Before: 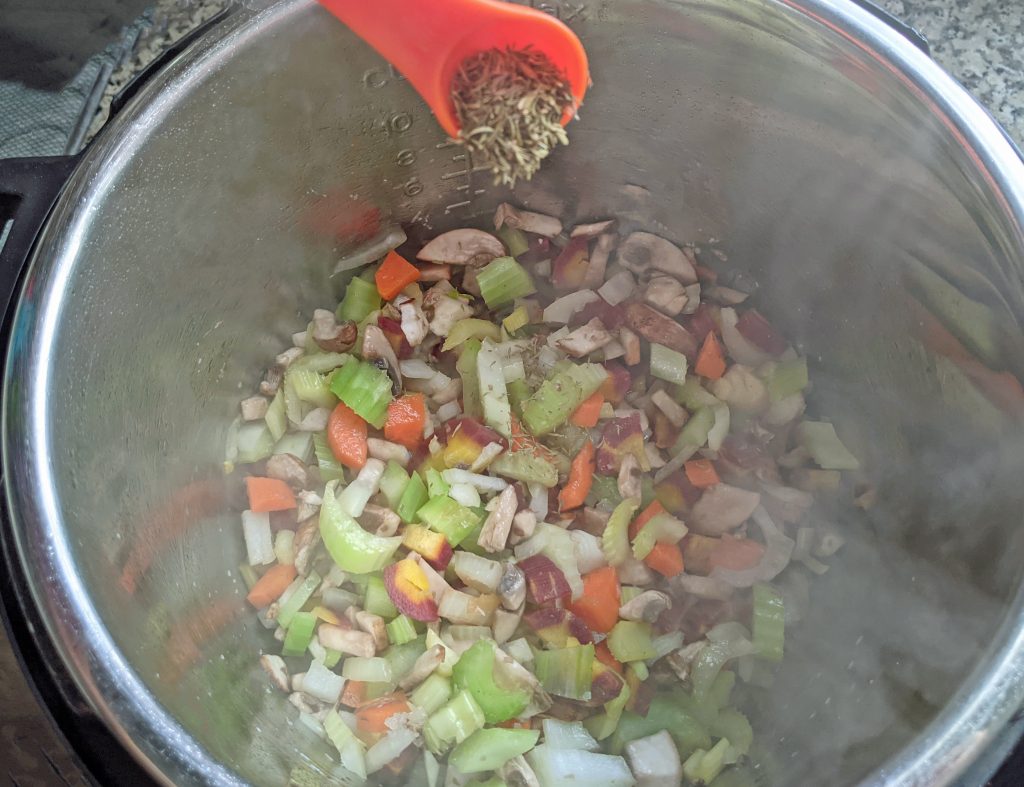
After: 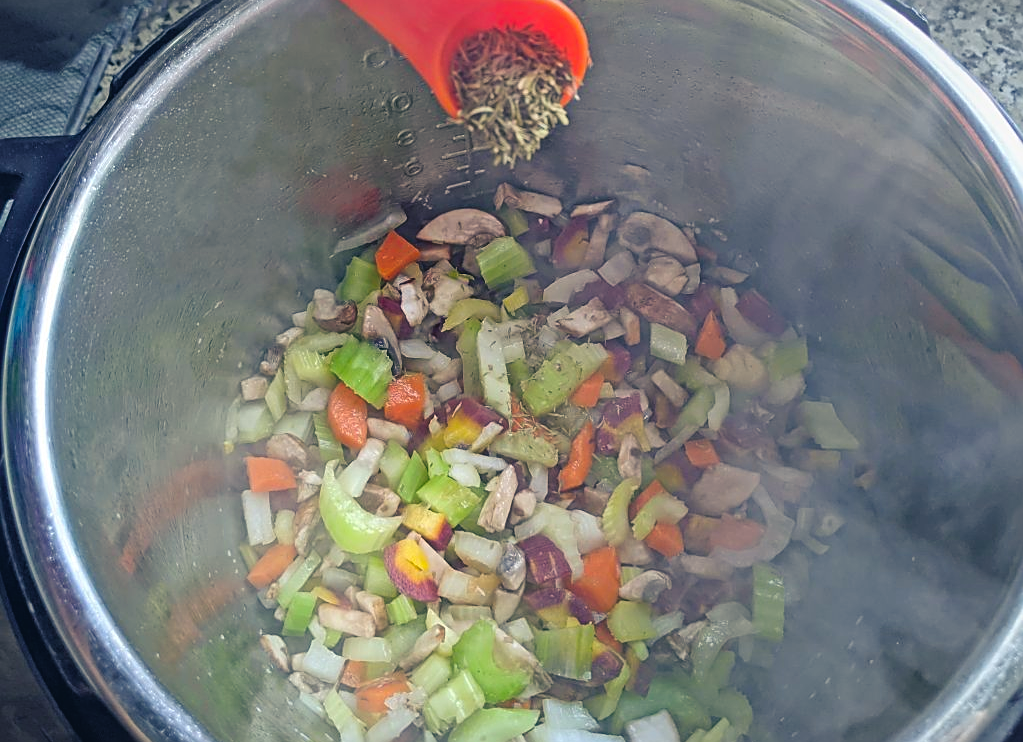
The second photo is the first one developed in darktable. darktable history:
sharpen: on, module defaults
vignetting: fall-off start 100.42%, brightness -0.188, saturation -0.309, width/height ratio 1.306
crop and rotate: top 2.654%, bottom 3.027%
color balance rgb: shadows lift › luminance -40.852%, shadows lift › chroma 14.325%, shadows lift › hue 259.46°, global offset › luminance 0.727%, perceptual saturation grading › global saturation 25.064%
